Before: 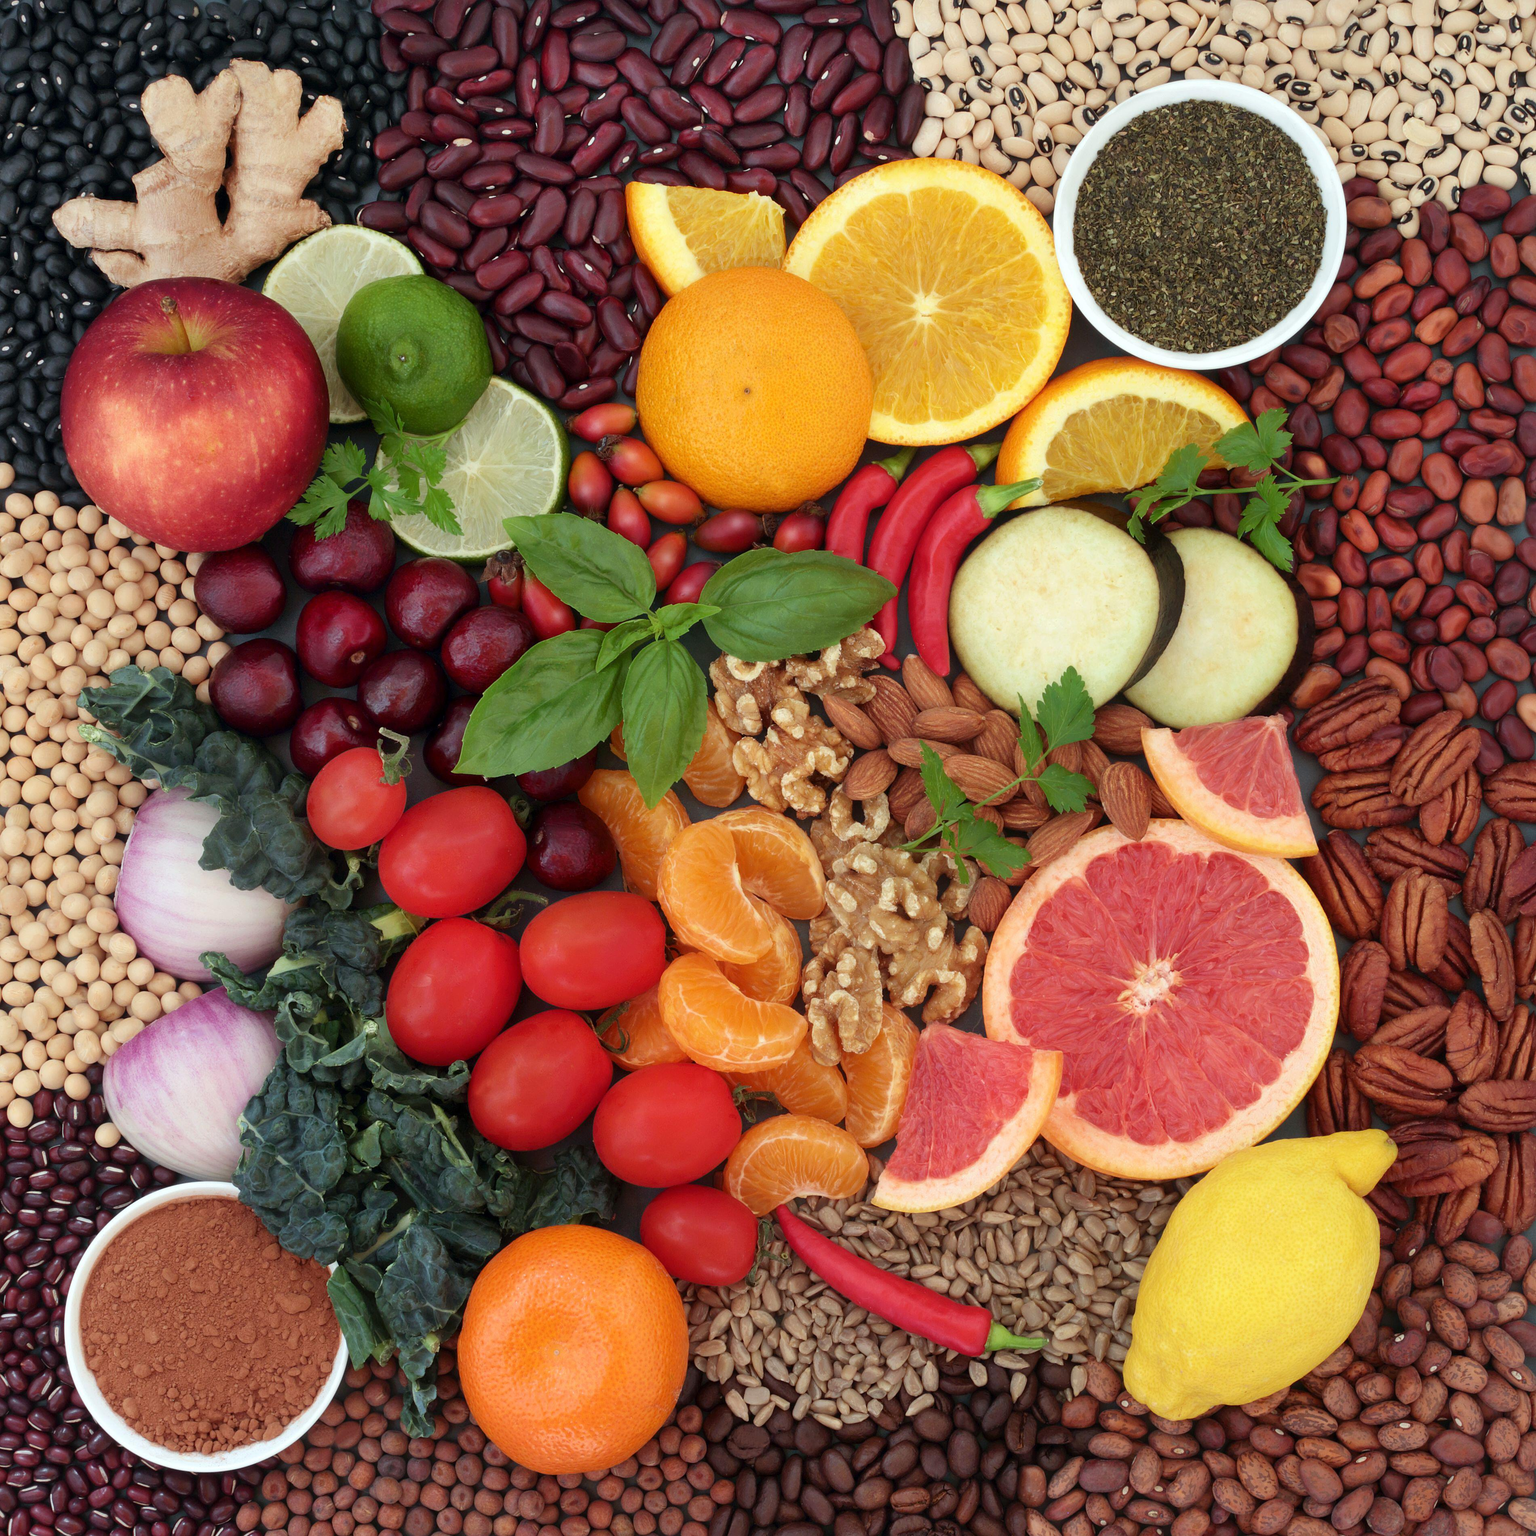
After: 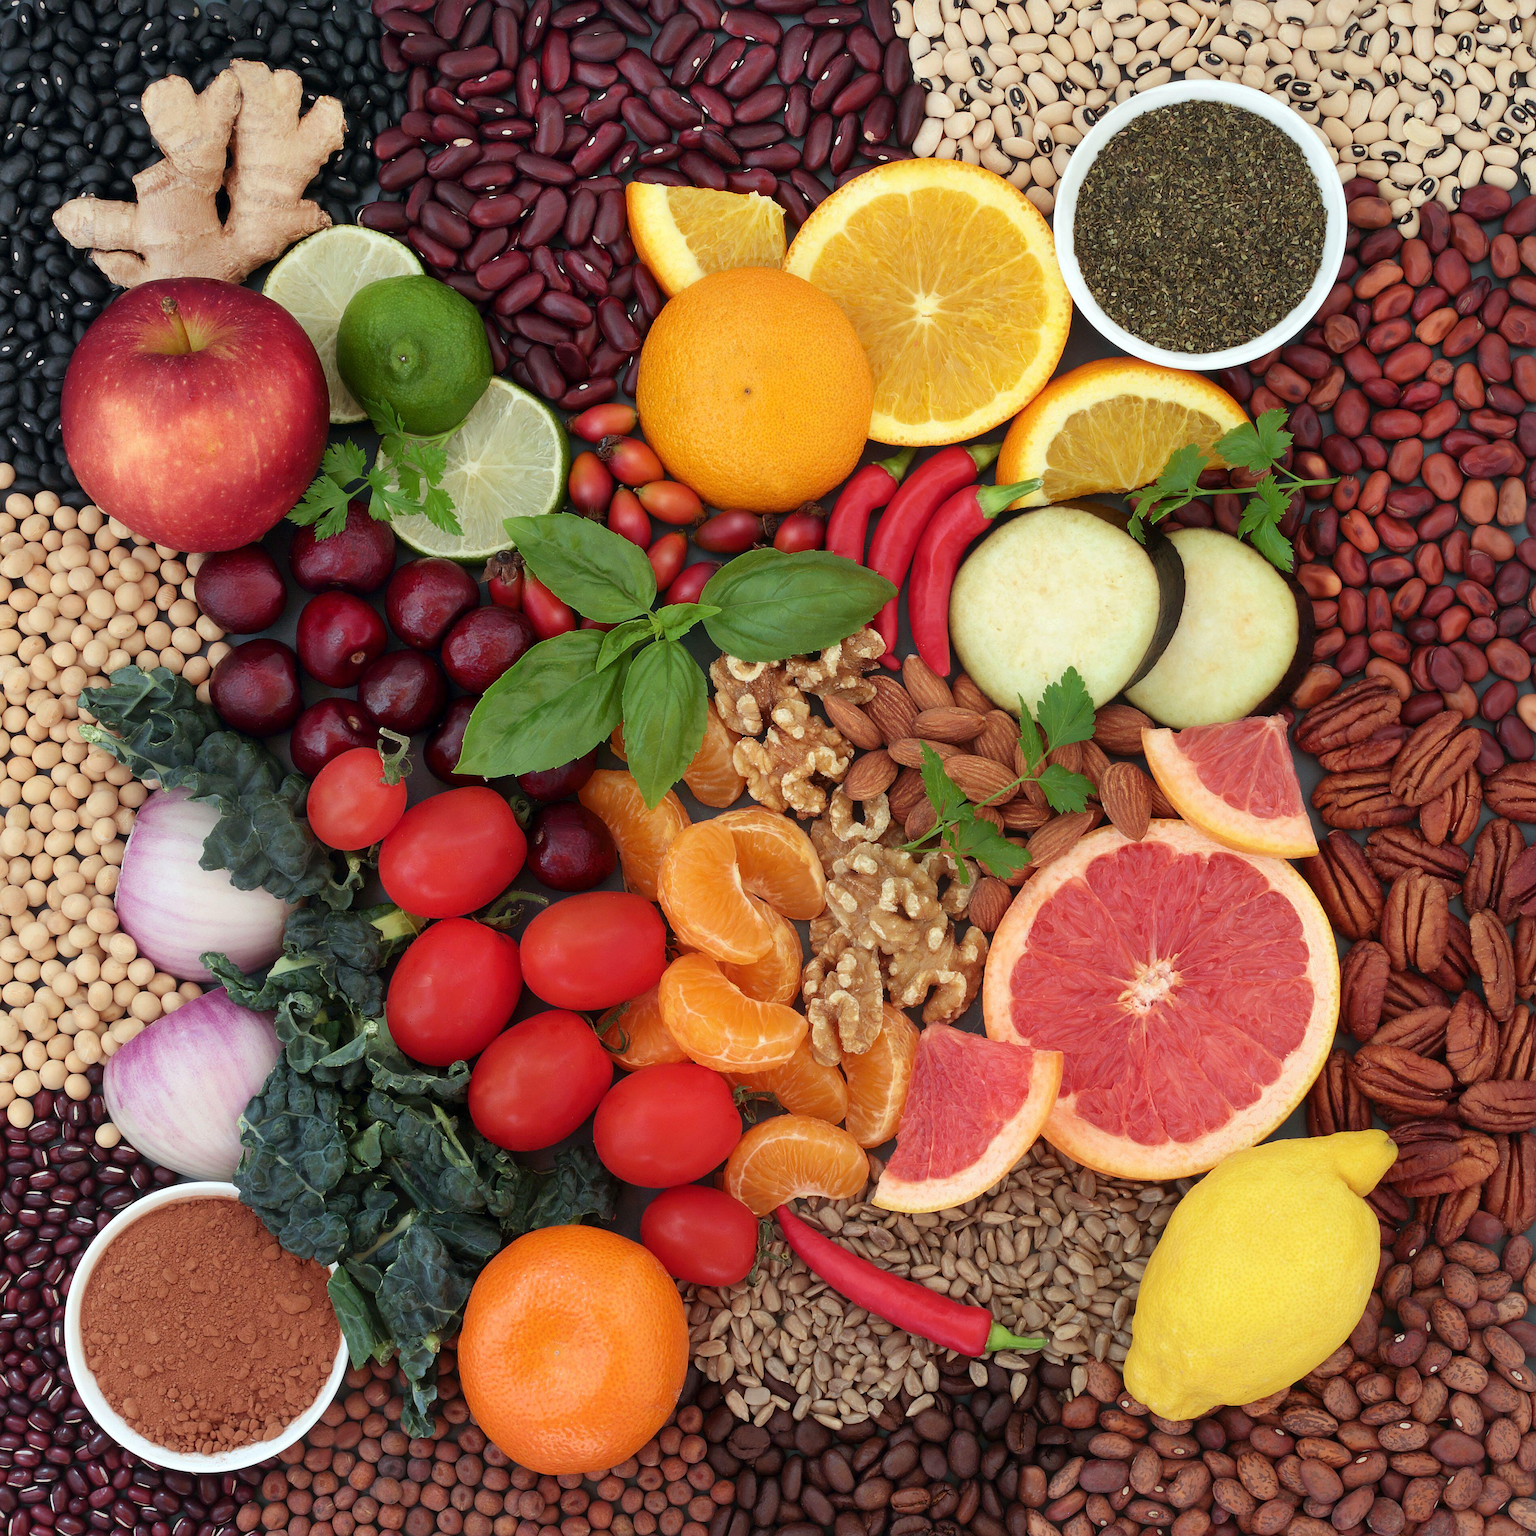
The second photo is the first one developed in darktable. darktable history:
sharpen: radius 1.821, amount 0.396, threshold 1.233
